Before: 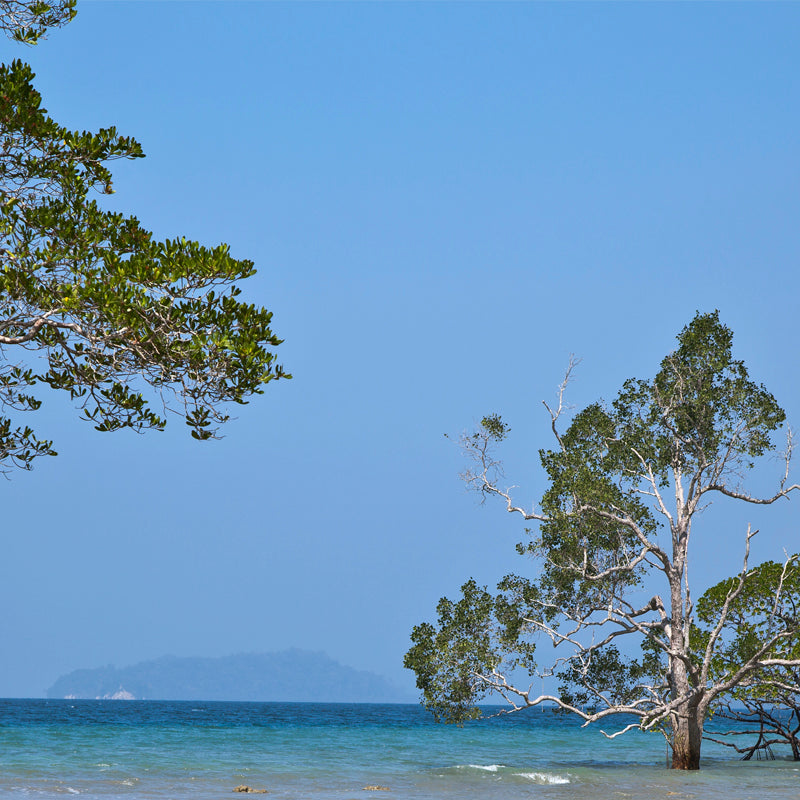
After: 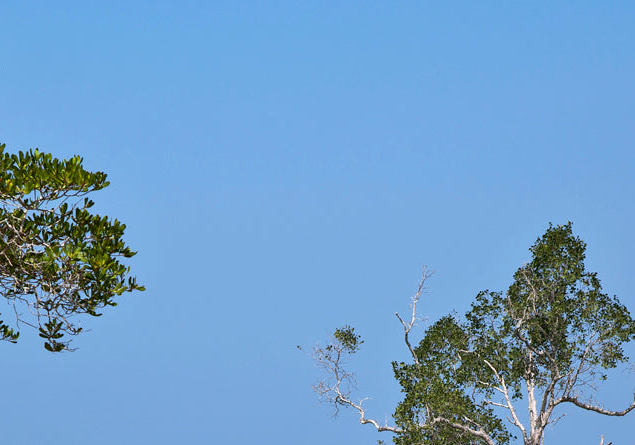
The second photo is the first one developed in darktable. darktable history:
crop: left 18.38%, top 11.092%, right 2.134%, bottom 33.217%
exposure: black level correction 0.005, exposure 0.001 EV, compensate highlight preservation false
